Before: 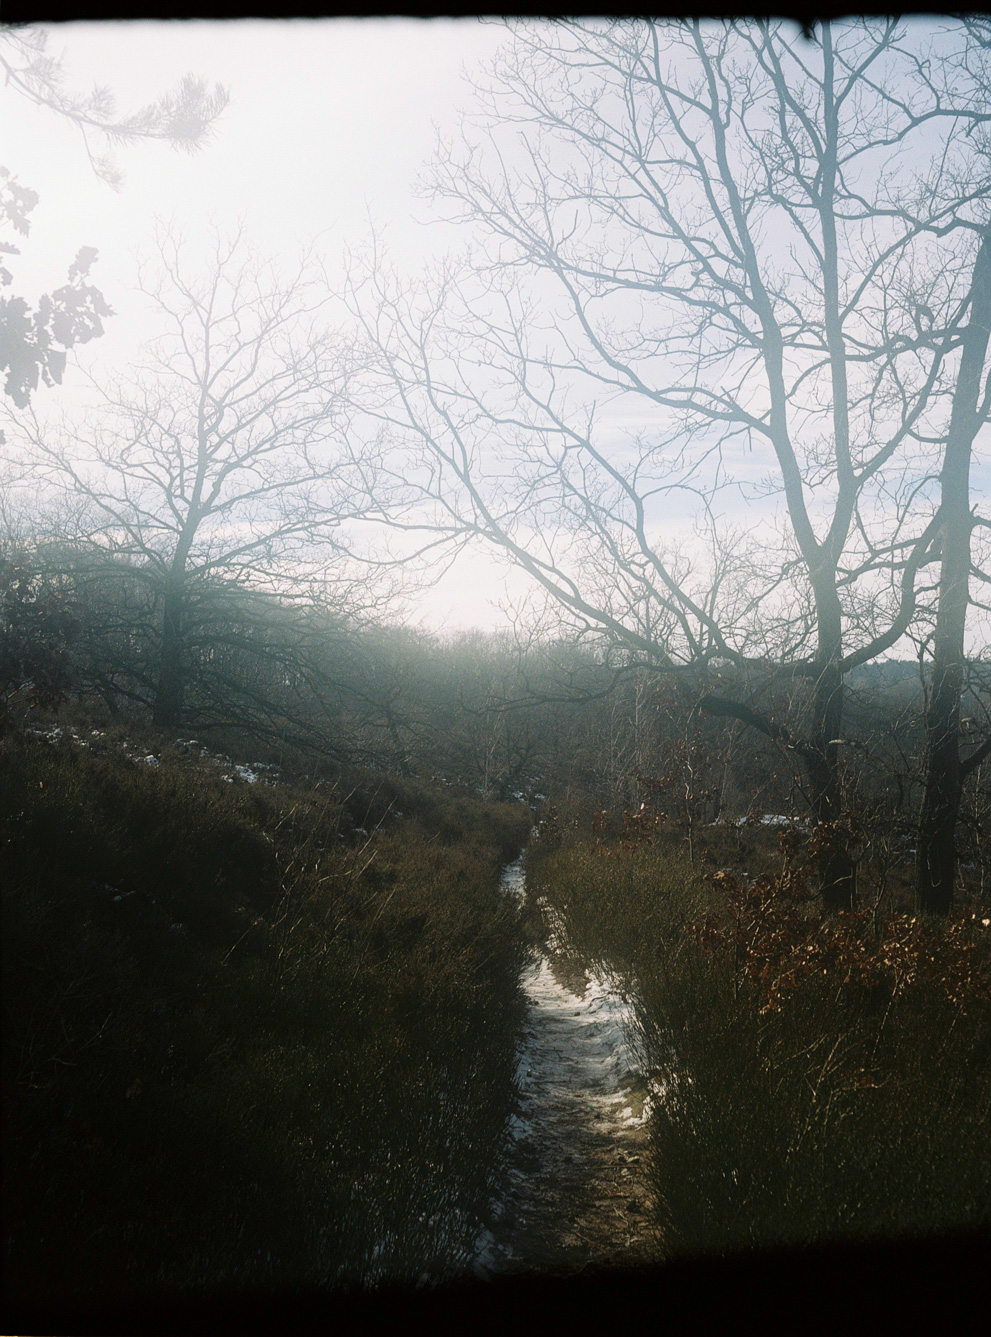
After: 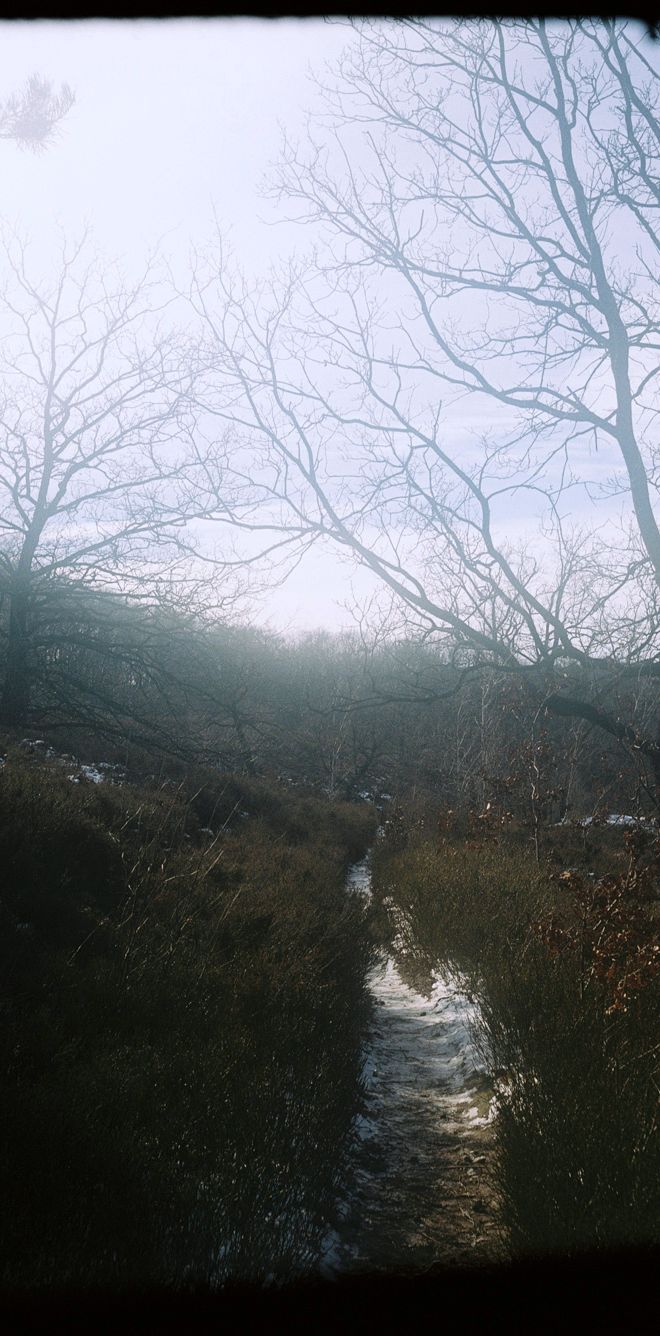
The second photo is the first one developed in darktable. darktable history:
crop and rotate: left 15.546%, right 17.787%
color calibration: illuminant as shot in camera, x 0.358, y 0.373, temperature 4628.91 K
color zones: curves: ch0 [(0, 0.5) (0.143, 0.5) (0.286, 0.5) (0.429, 0.5) (0.571, 0.5) (0.714, 0.476) (0.857, 0.5) (1, 0.5)]; ch2 [(0, 0.5) (0.143, 0.5) (0.286, 0.5) (0.429, 0.5) (0.571, 0.5) (0.714, 0.487) (0.857, 0.5) (1, 0.5)]
